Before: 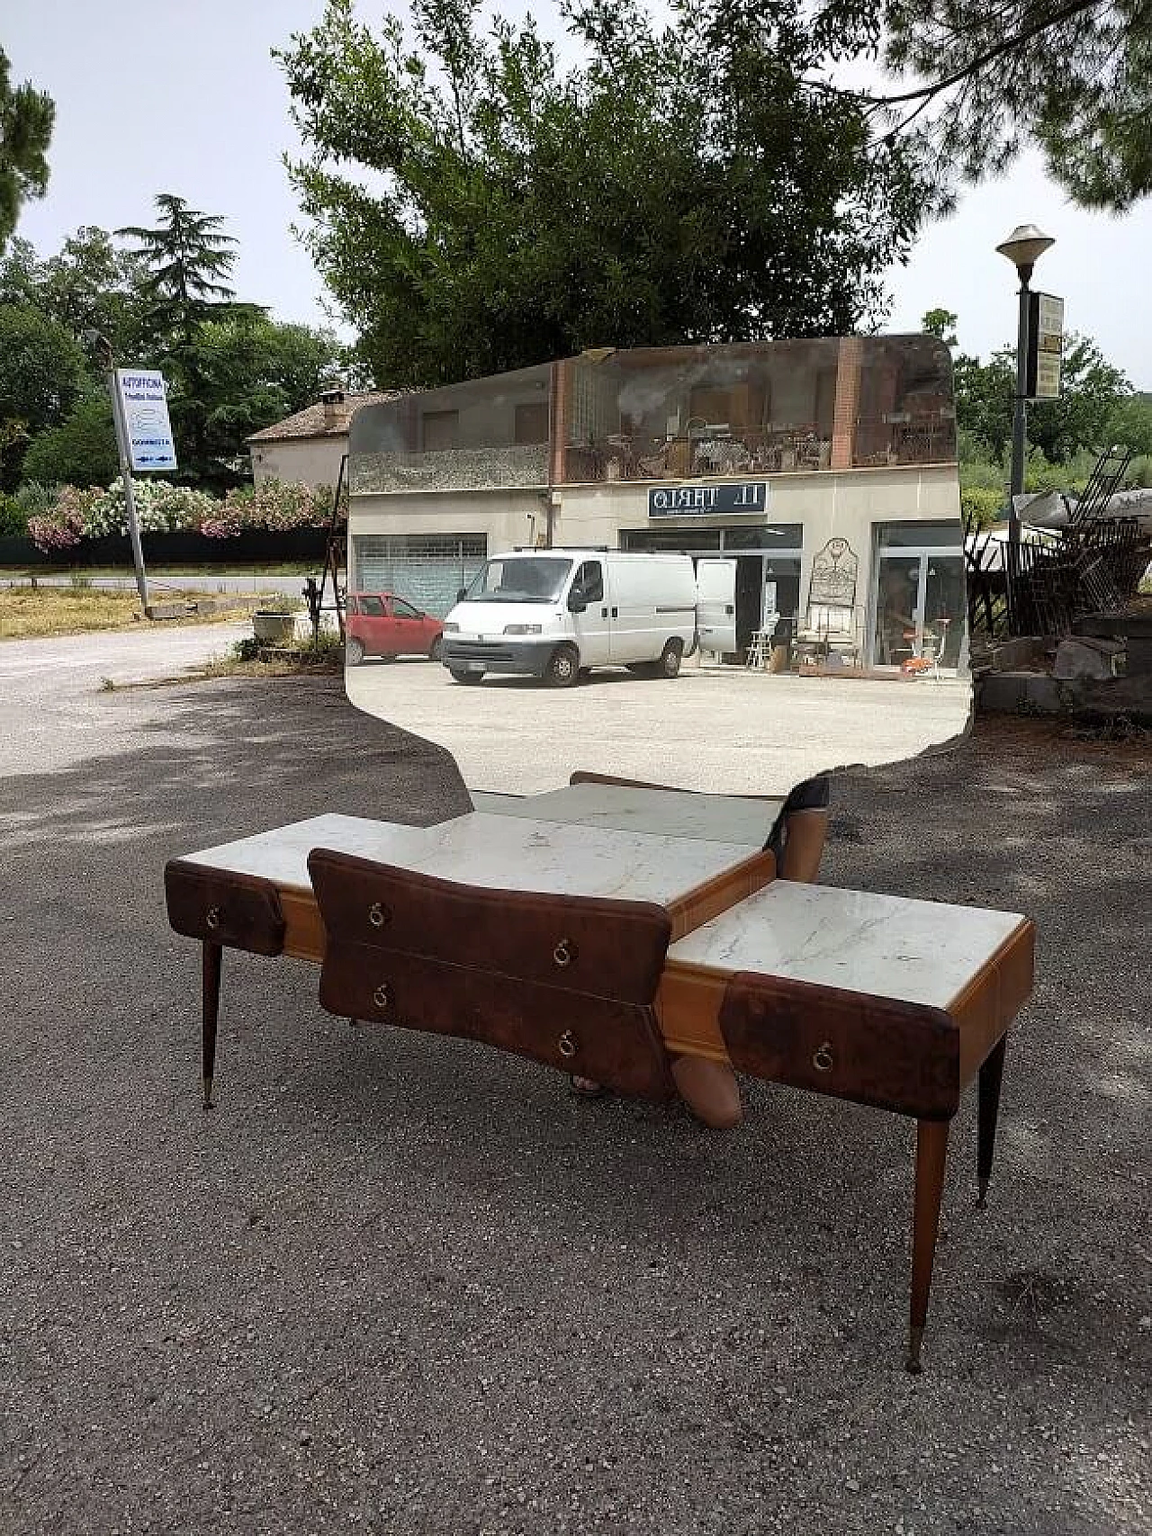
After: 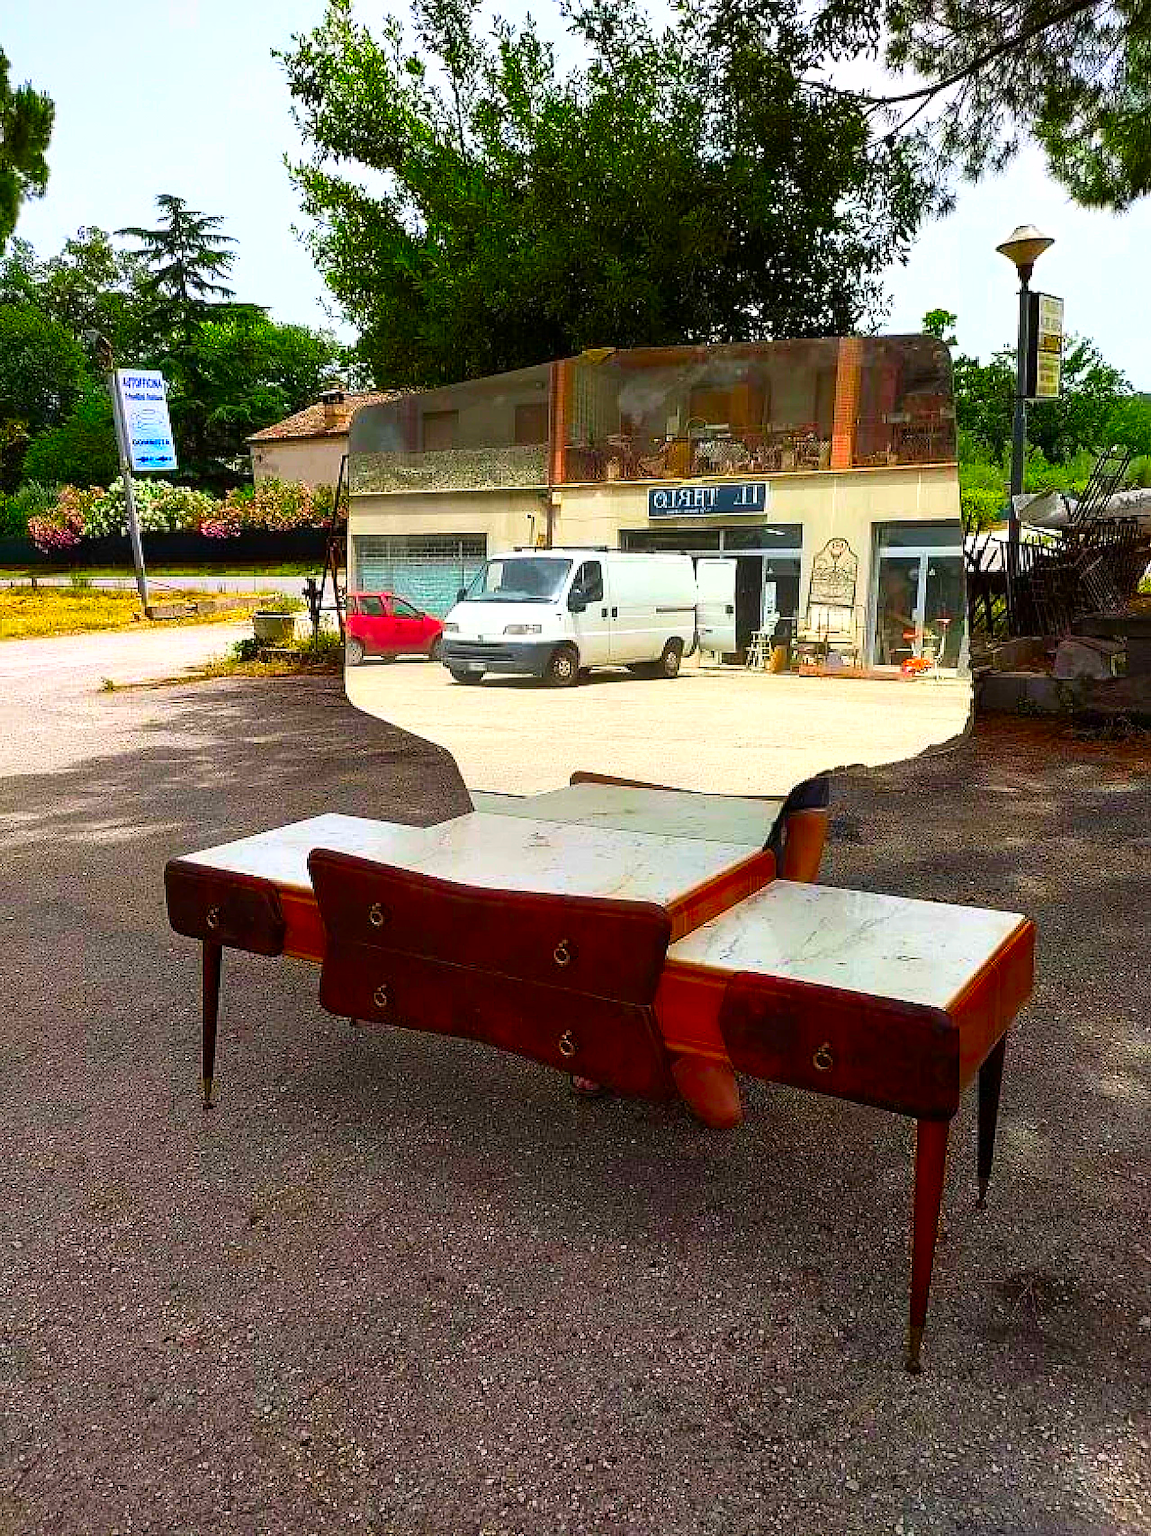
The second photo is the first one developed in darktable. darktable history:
tone equalizer: -8 EV -0.416 EV, -7 EV -0.373 EV, -6 EV -0.335 EV, -5 EV -0.184 EV, -3 EV 0.206 EV, -2 EV 0.354 EV, -1 EV 0.369 EV, +0 EV 0.423 EV, smoothing diameter 2.13%, edges refinement/feathering 18.96, mask exposure compensation -1.57 EV, filter diffusion 5
shadows and highlights: shadows 0.188, highlights 39.81
color correction: highlights b* 0.001, saturation 2.98
